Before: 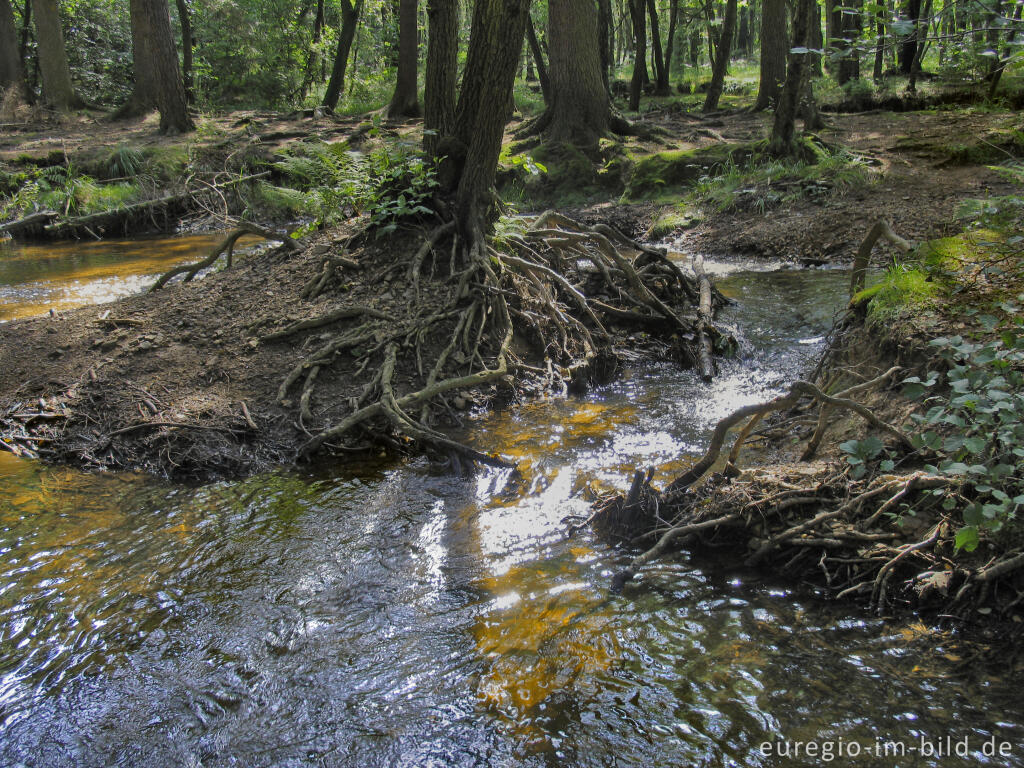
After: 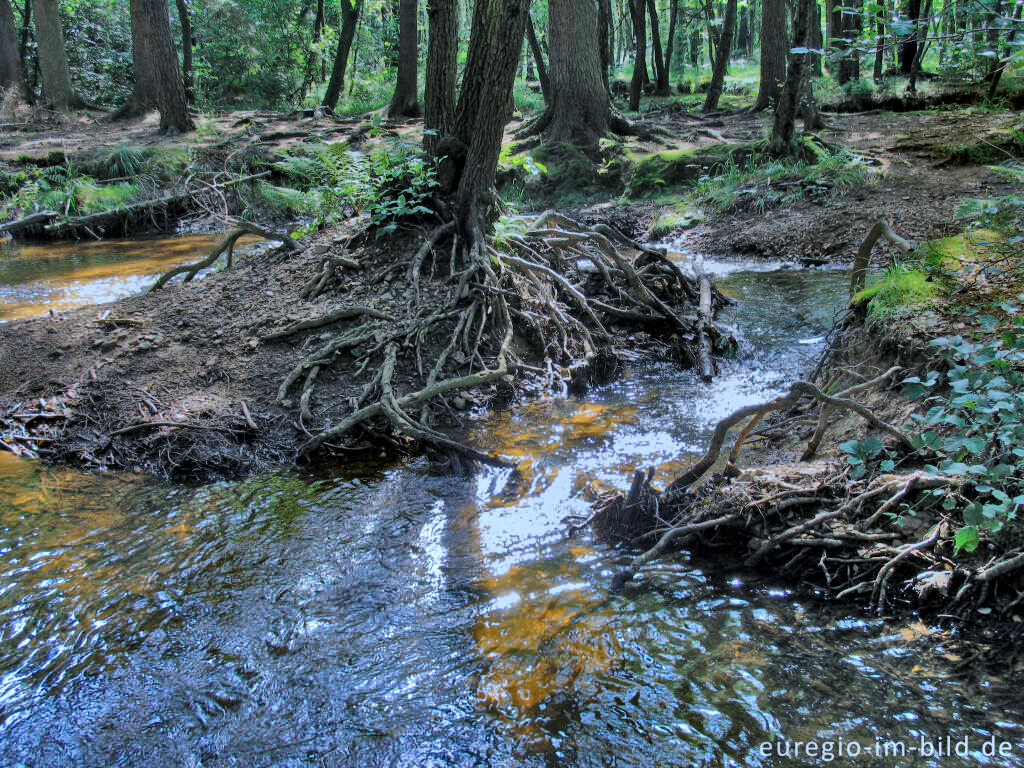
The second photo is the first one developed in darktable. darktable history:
shadows and highlights: shadows 61.19, soften with gaussian
color calibration: illuminant as shot in camera, x 0.37, y 0.382, temperature 4316.15 K
local contrast: highlights 104%, shadows 100%, detail 120%, midtone range 0.2
color correction: highlights a* -3.95, highlights b* -10.98
